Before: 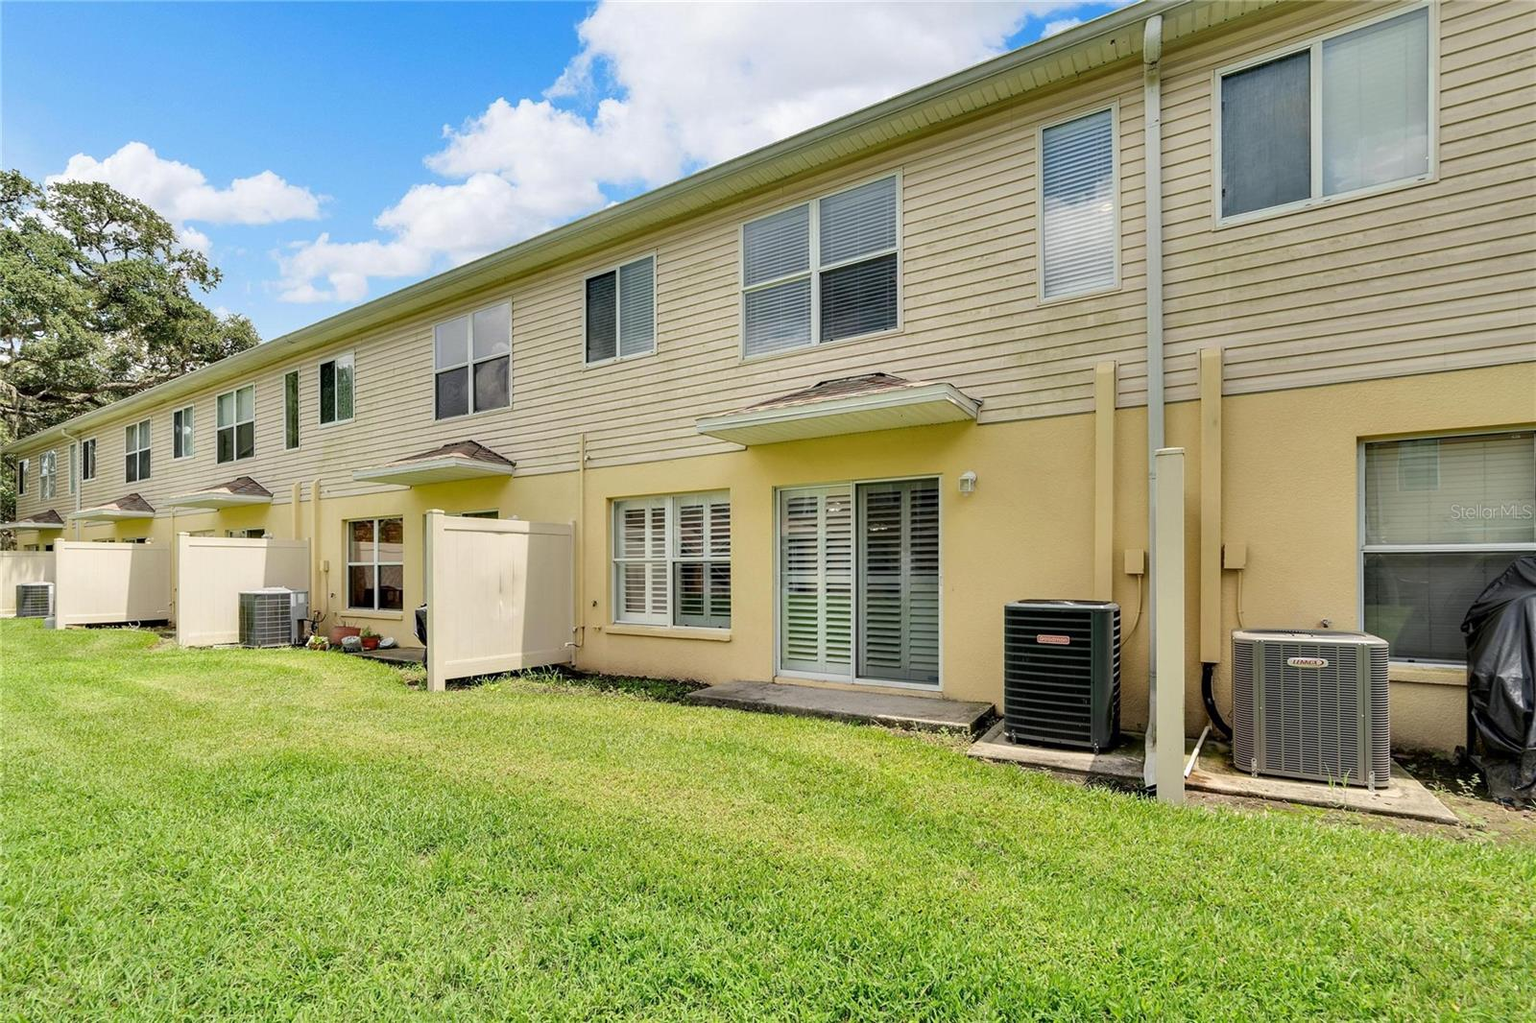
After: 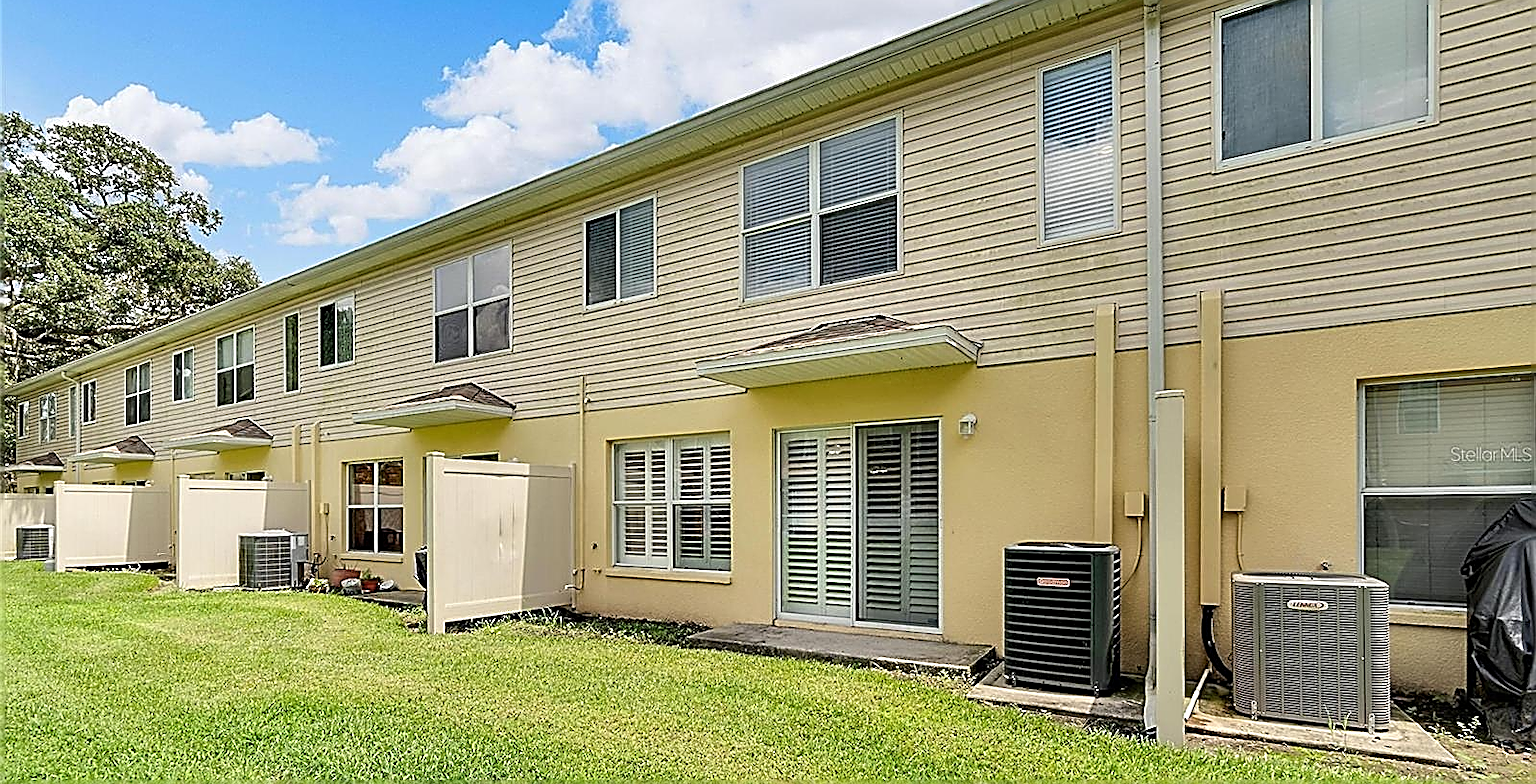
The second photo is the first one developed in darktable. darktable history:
sharpen: amount 1.861
crop: top 5.667%, bottom 17.637%
